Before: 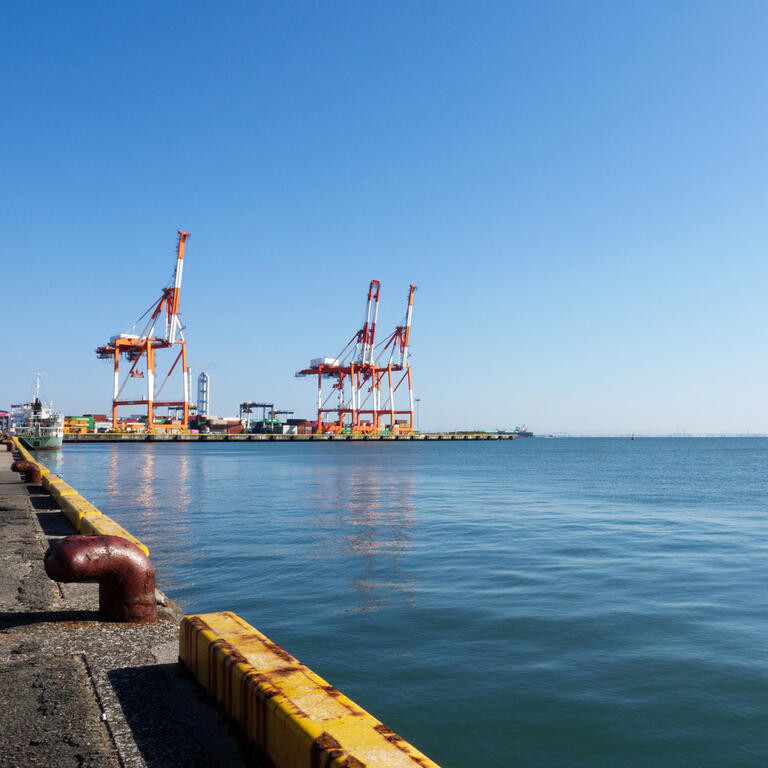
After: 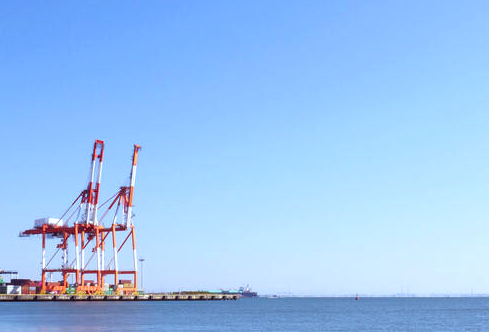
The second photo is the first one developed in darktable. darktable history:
crop: left 36.005%, top 18.293%, right 0.31%, bottom 38.444%
exposure: exposure 0.2 EV, compensate highlight preservation false
color calibration: x 0.37, y 0.382, temperature 4313.32 K
rgb levels: mode RGB, independent channels, levels [[0, 0.474, 1], [0, 0.5, 1], [0, 0.5, 1]]
